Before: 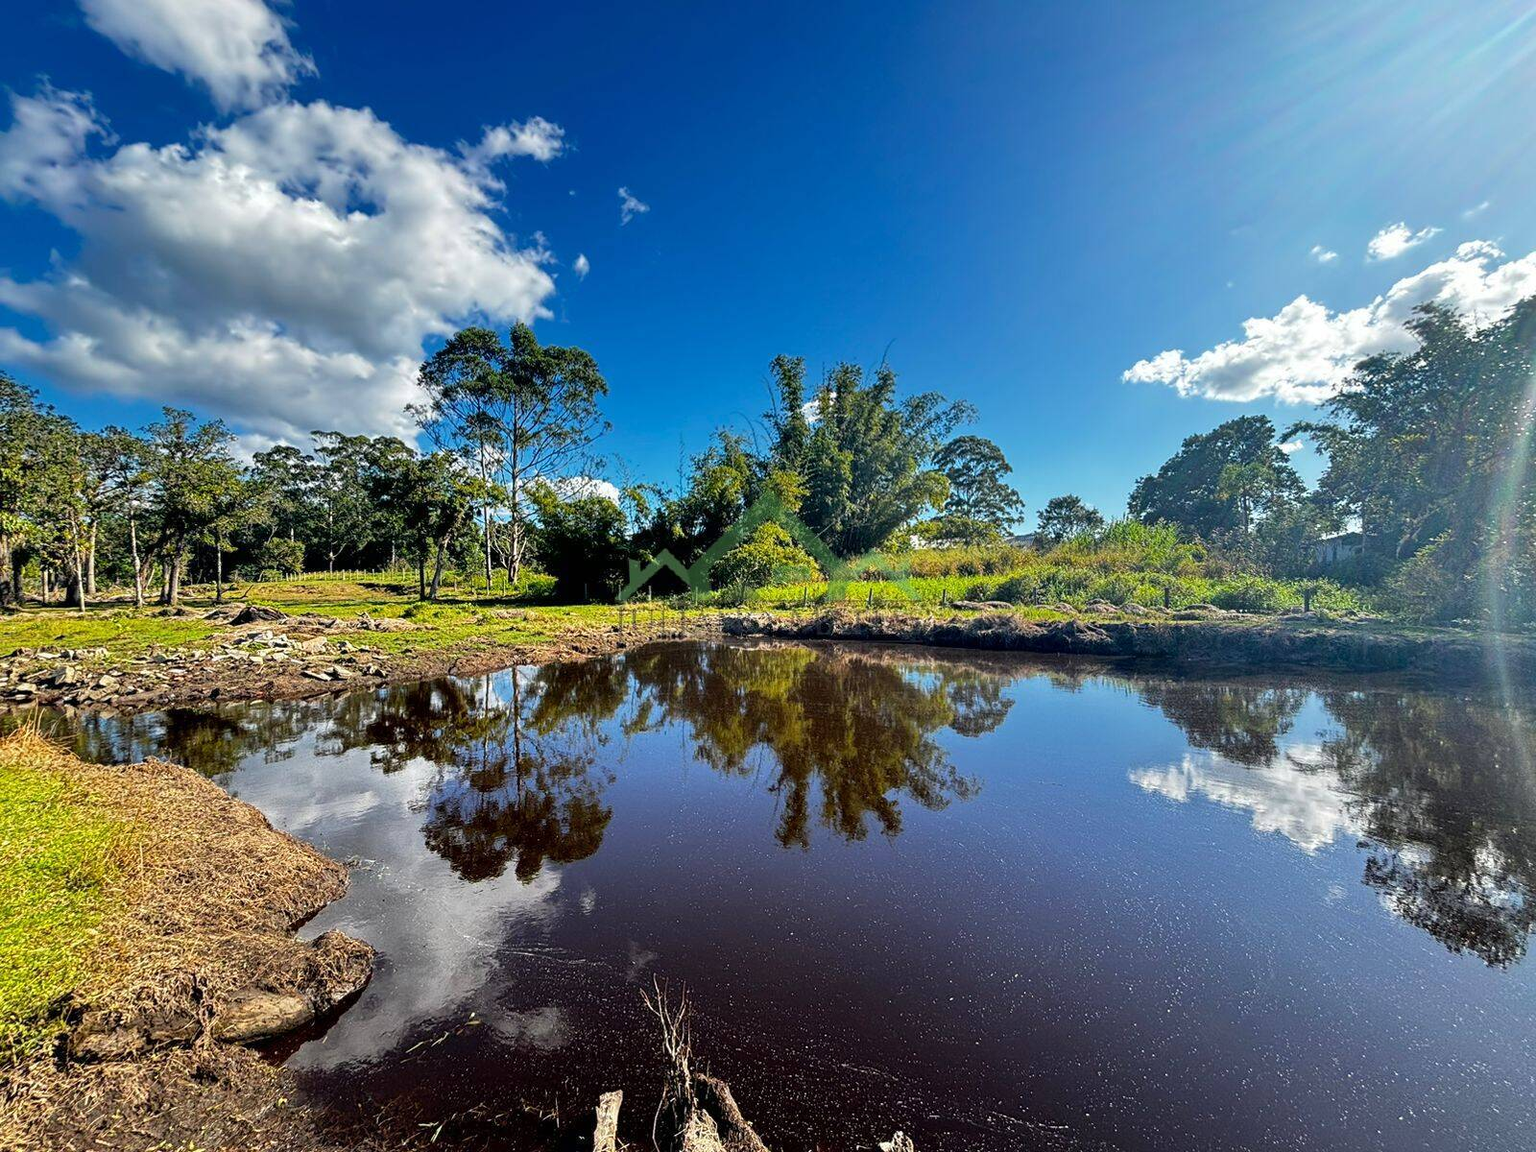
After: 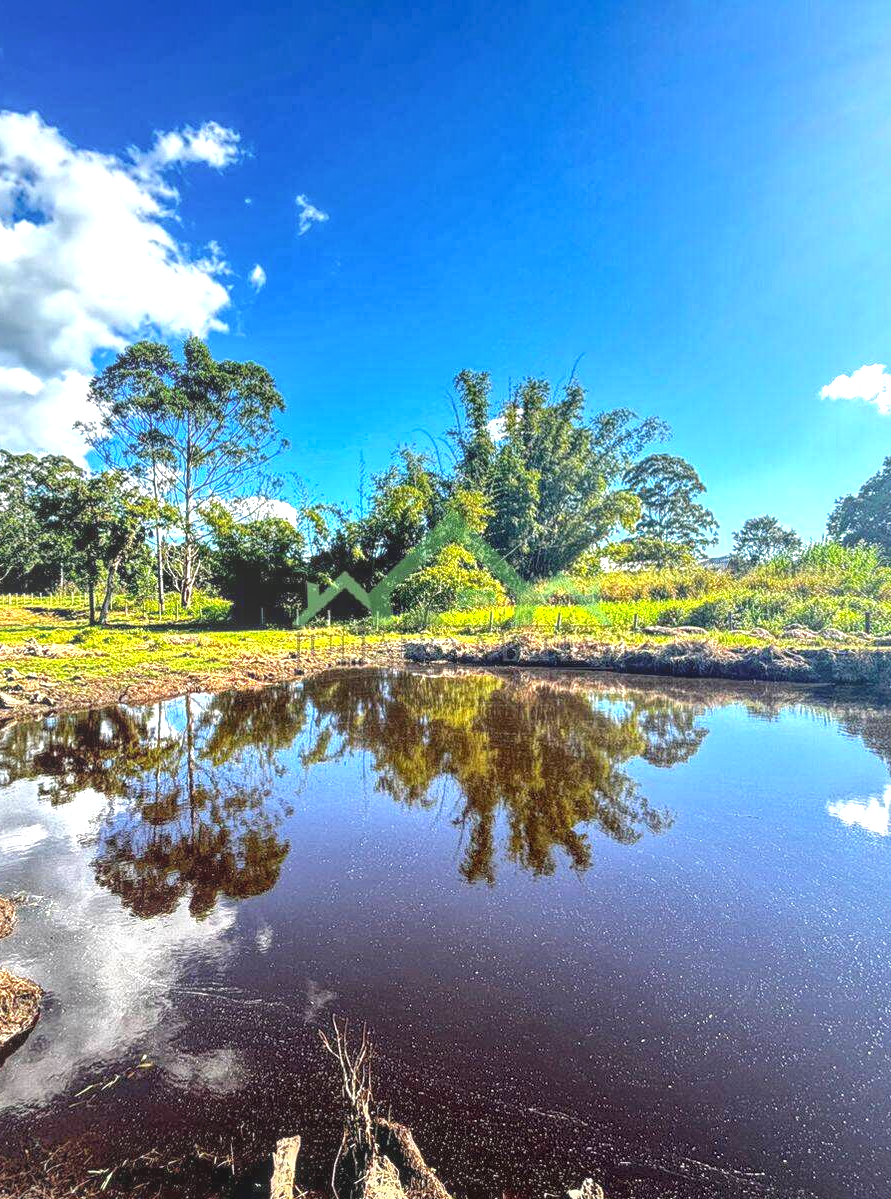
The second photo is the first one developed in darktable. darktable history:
crop: left 21.793%, right 21.972%, bottom 0.012%
local contrast: highlights 67%, shadows 34%, detail 166%, midtone range 0.2
exposure: exposure 1.161 EV, compensate highlight preservation false
